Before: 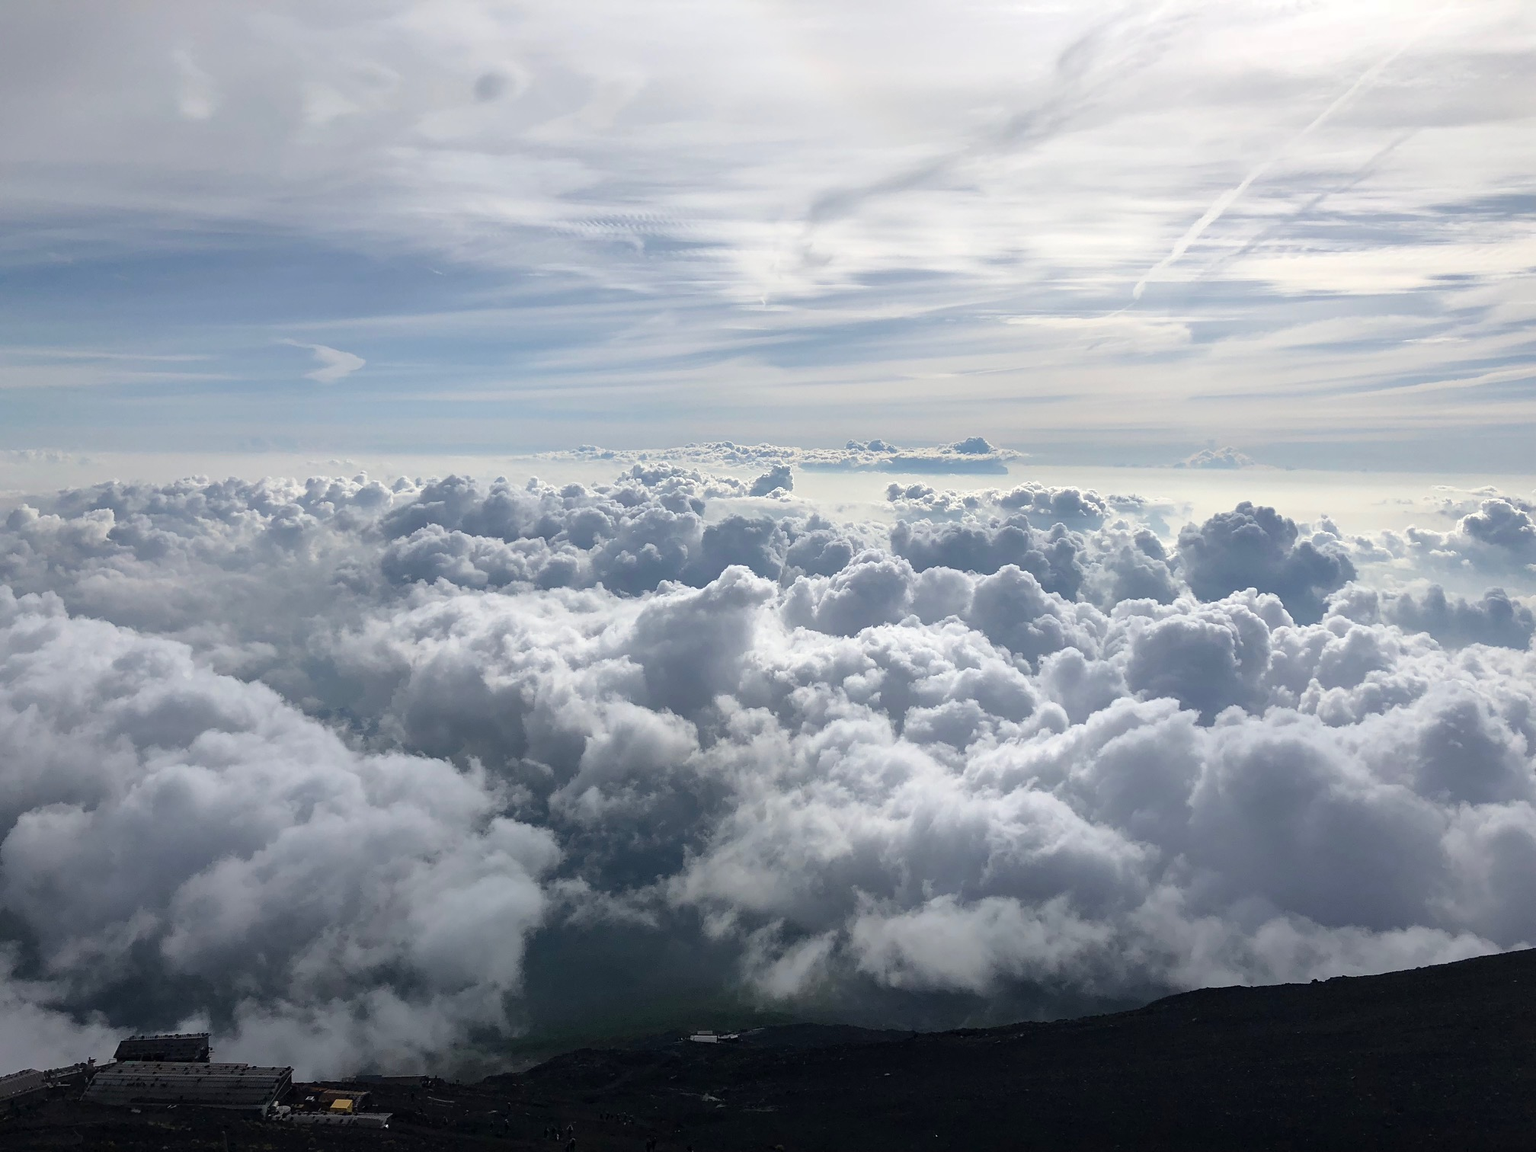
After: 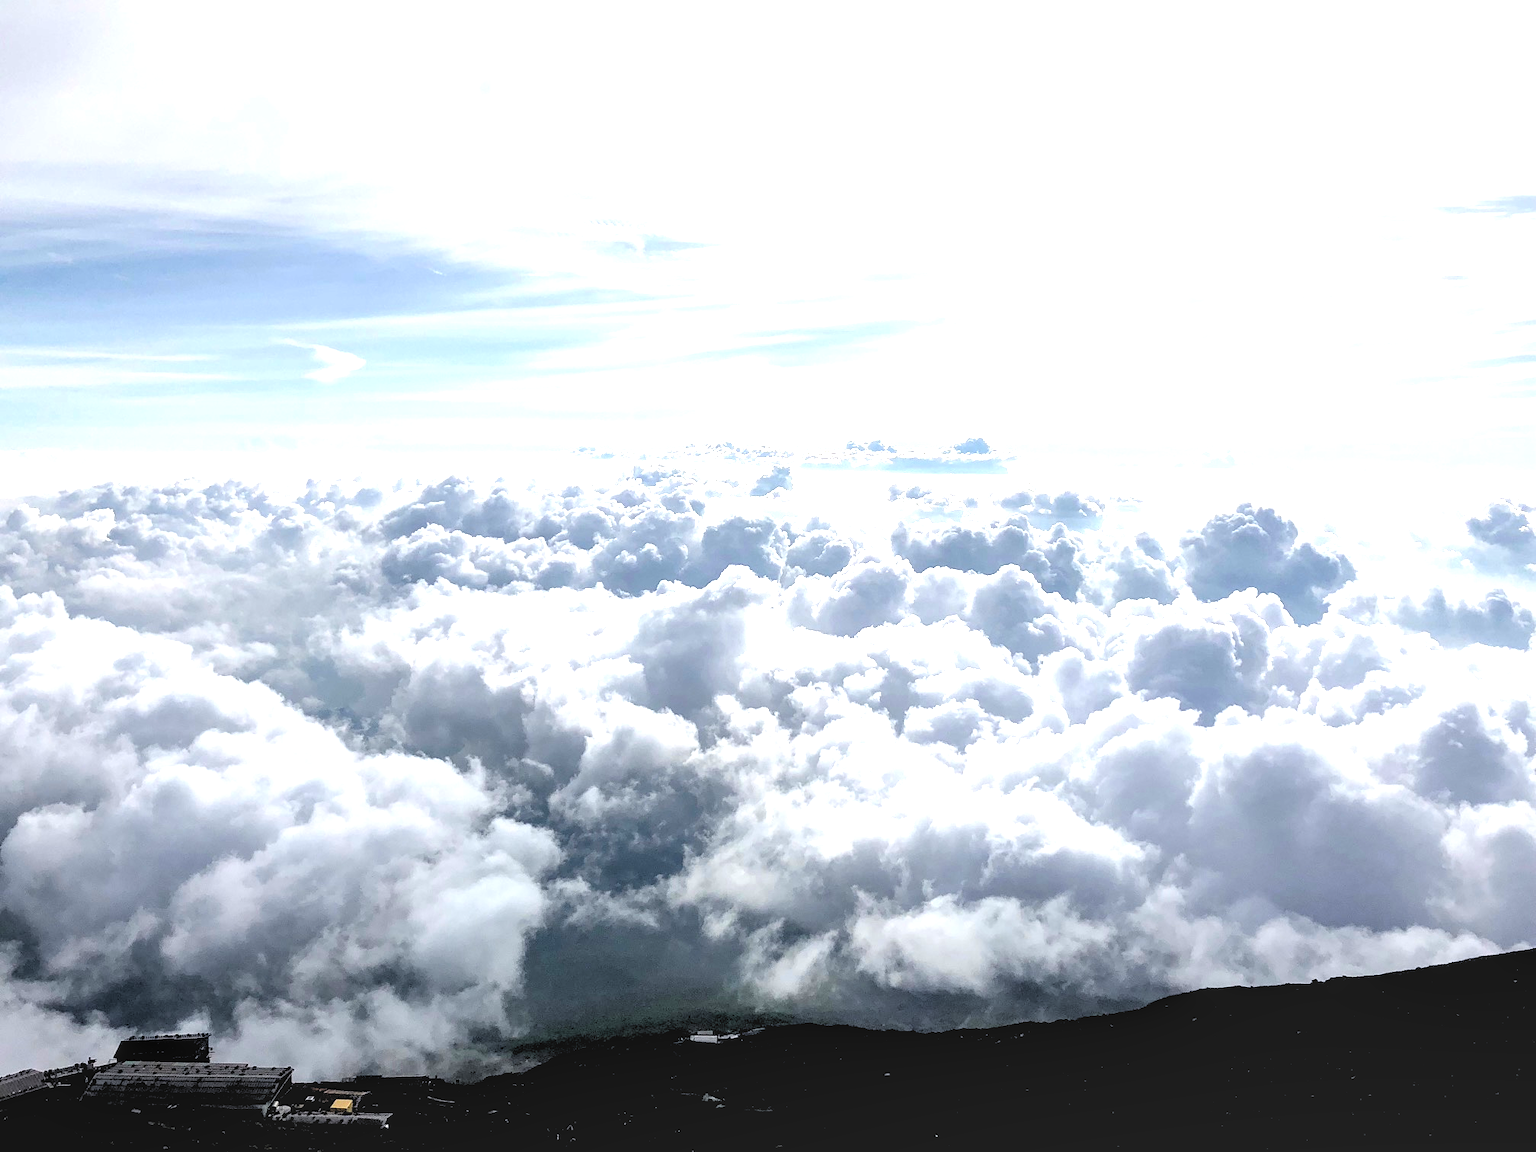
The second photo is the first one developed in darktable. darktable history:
local contrast: on, module defaults
exposure: black level correction 0, exposure 1.2 EV, compensate highlight preservation false
rgb levels: levels [[0.029, 0.461, 0.922], [0, 0.5, 1], [0, 0.5, 1]]
